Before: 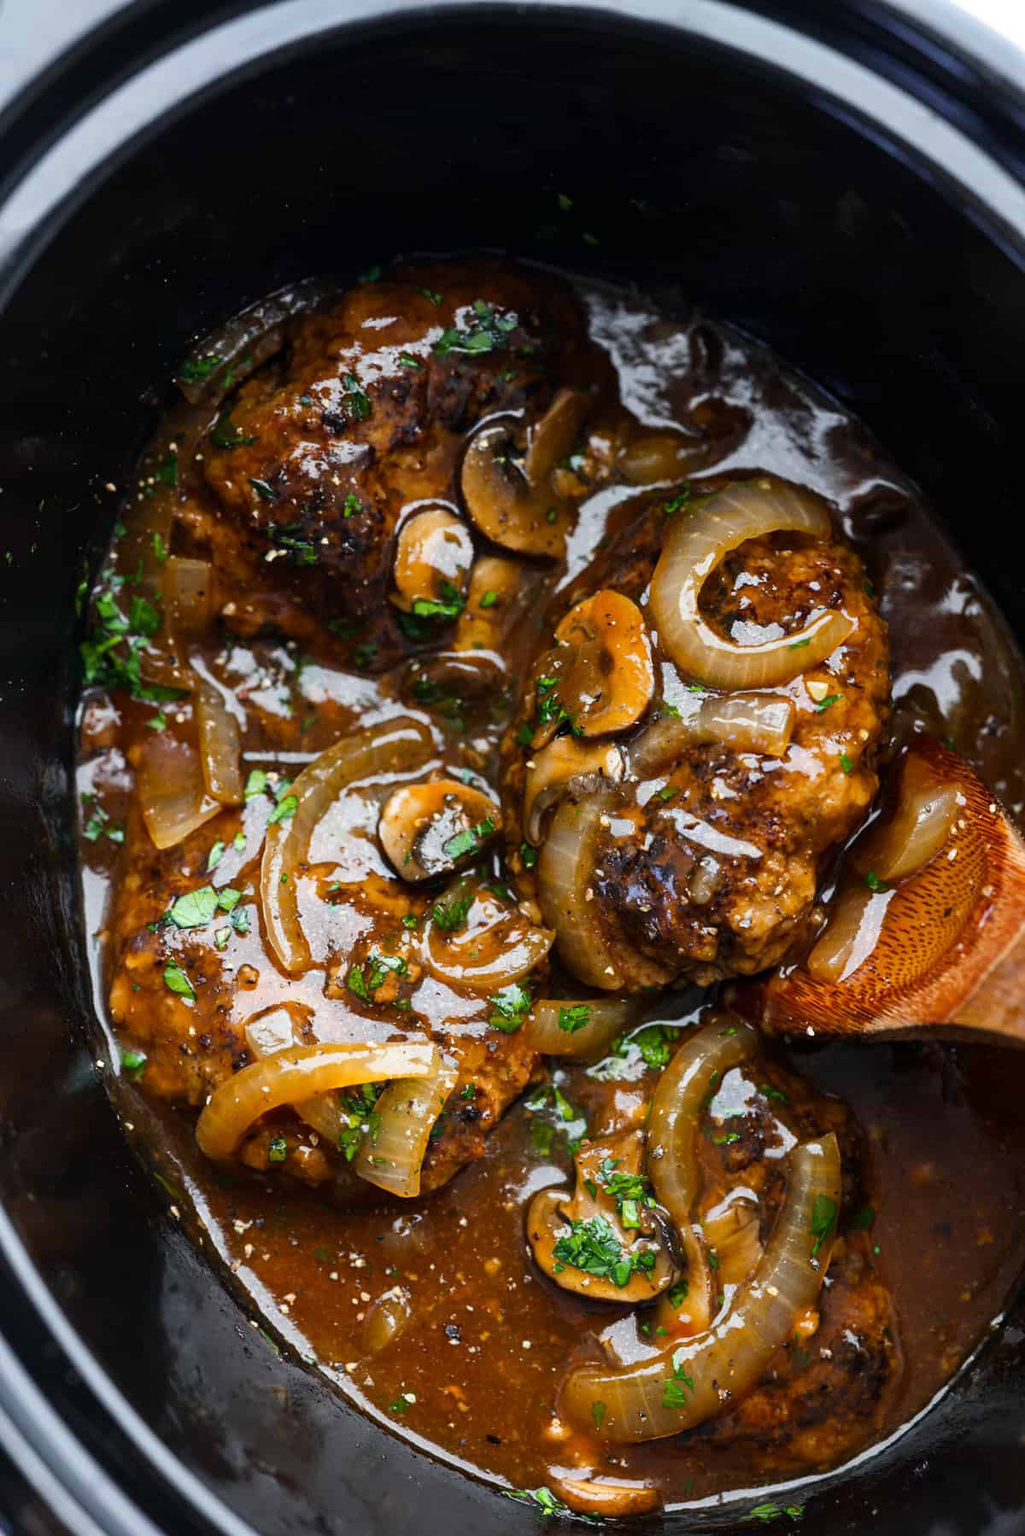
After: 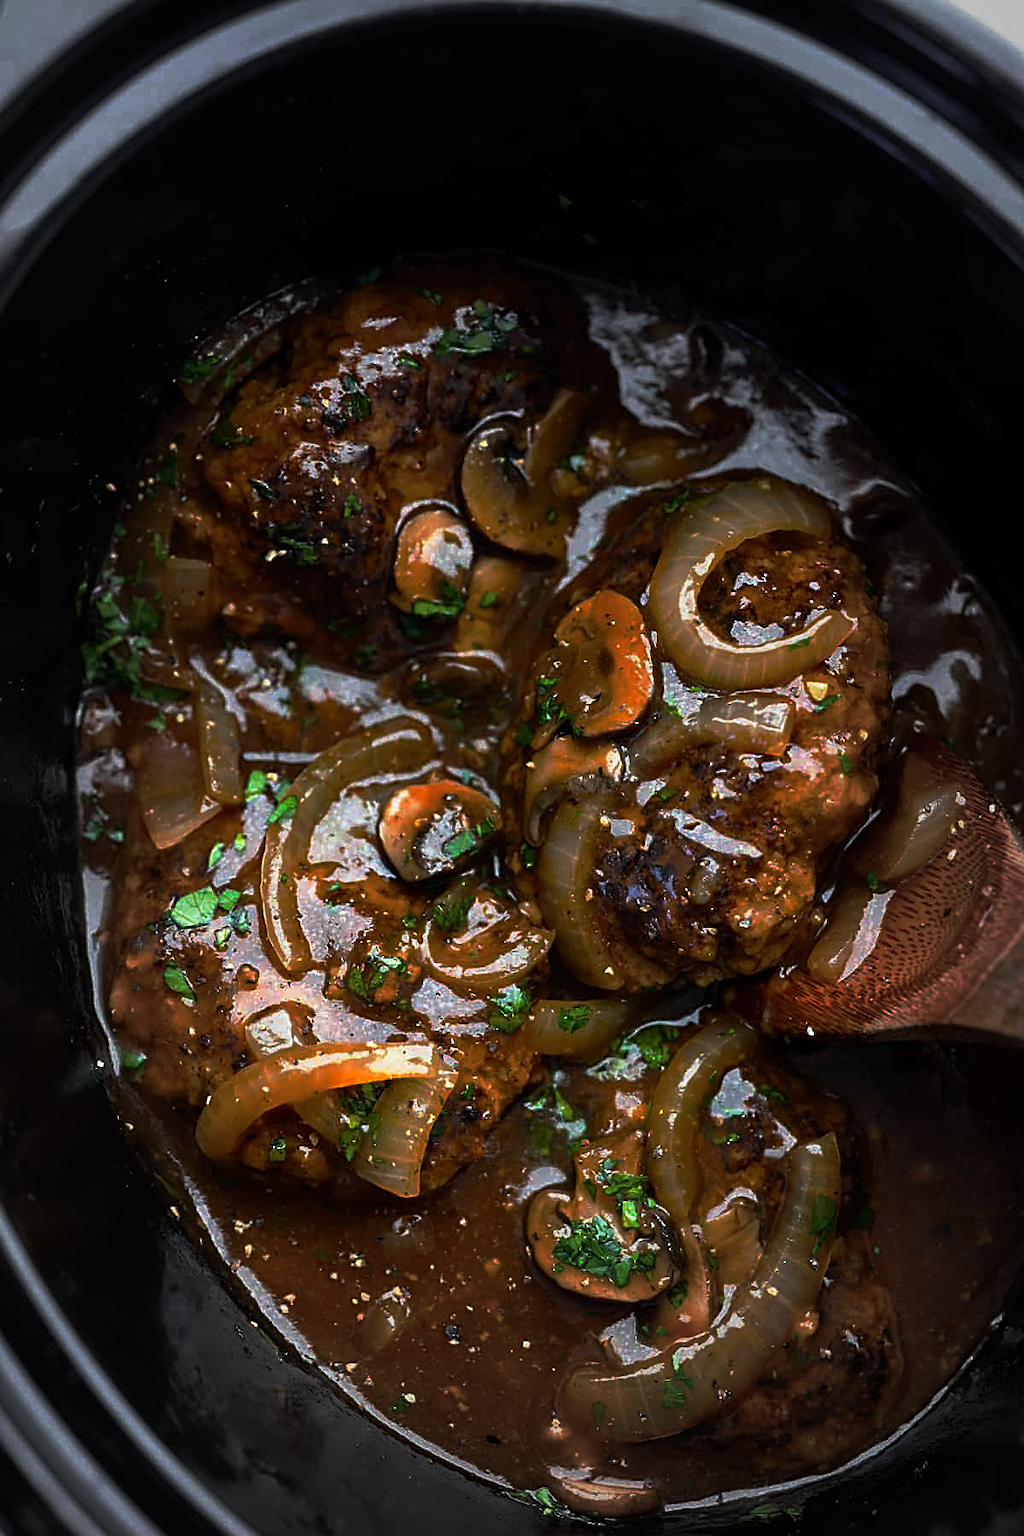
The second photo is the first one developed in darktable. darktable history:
base curve: curves: ch0 [(0, 0) (0.564, 0.291) (0.802, 0.731) (1, 1)], preserve colors none
vignetting: fall-off start 54.1%, automatic ratio true, width/height ratio 1.314, shape 0.212
sharpen: on, module defaults
